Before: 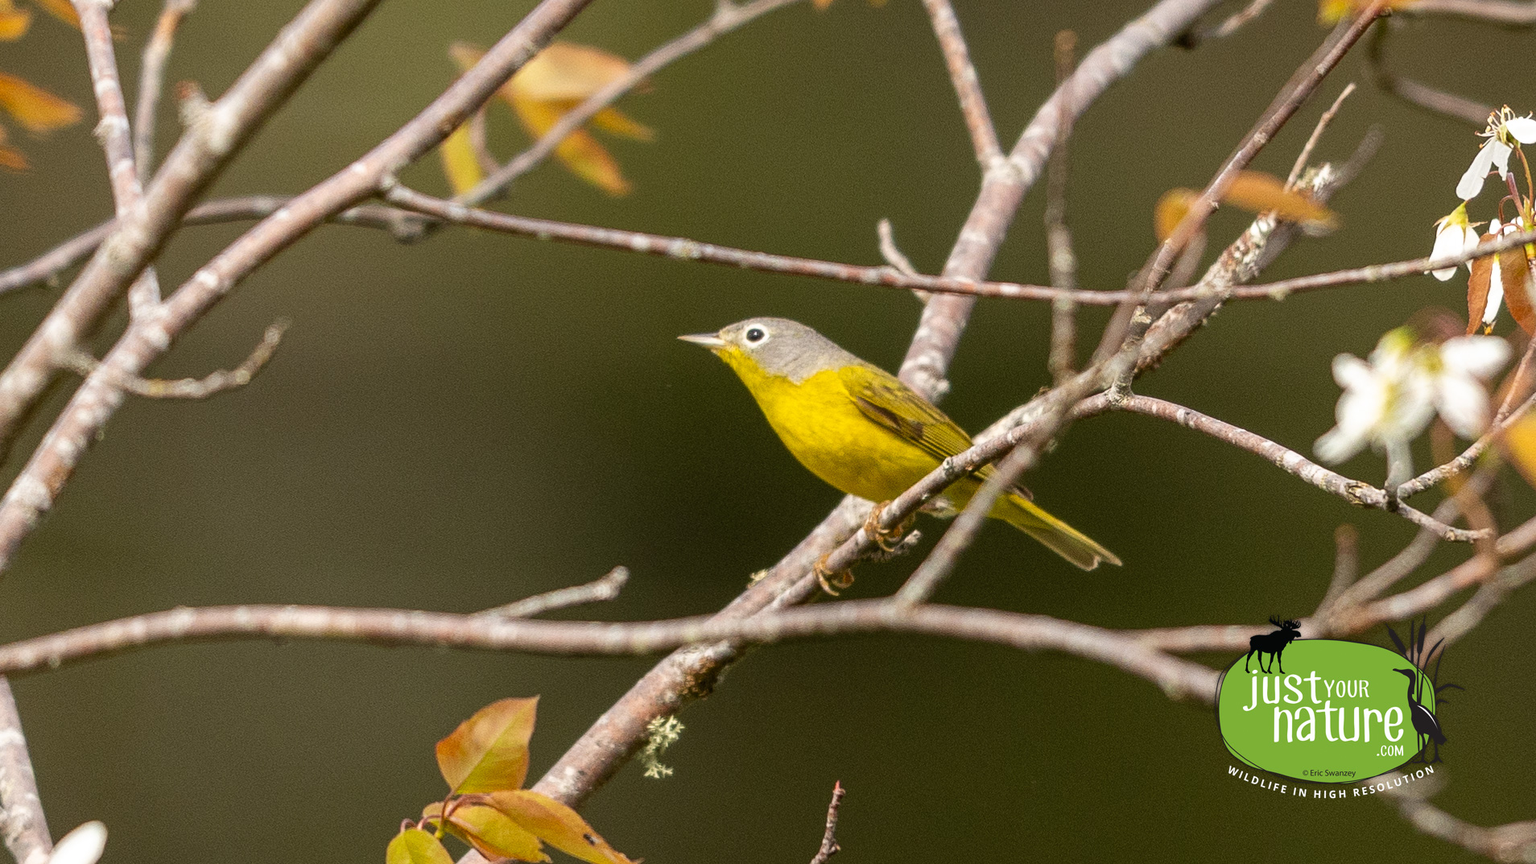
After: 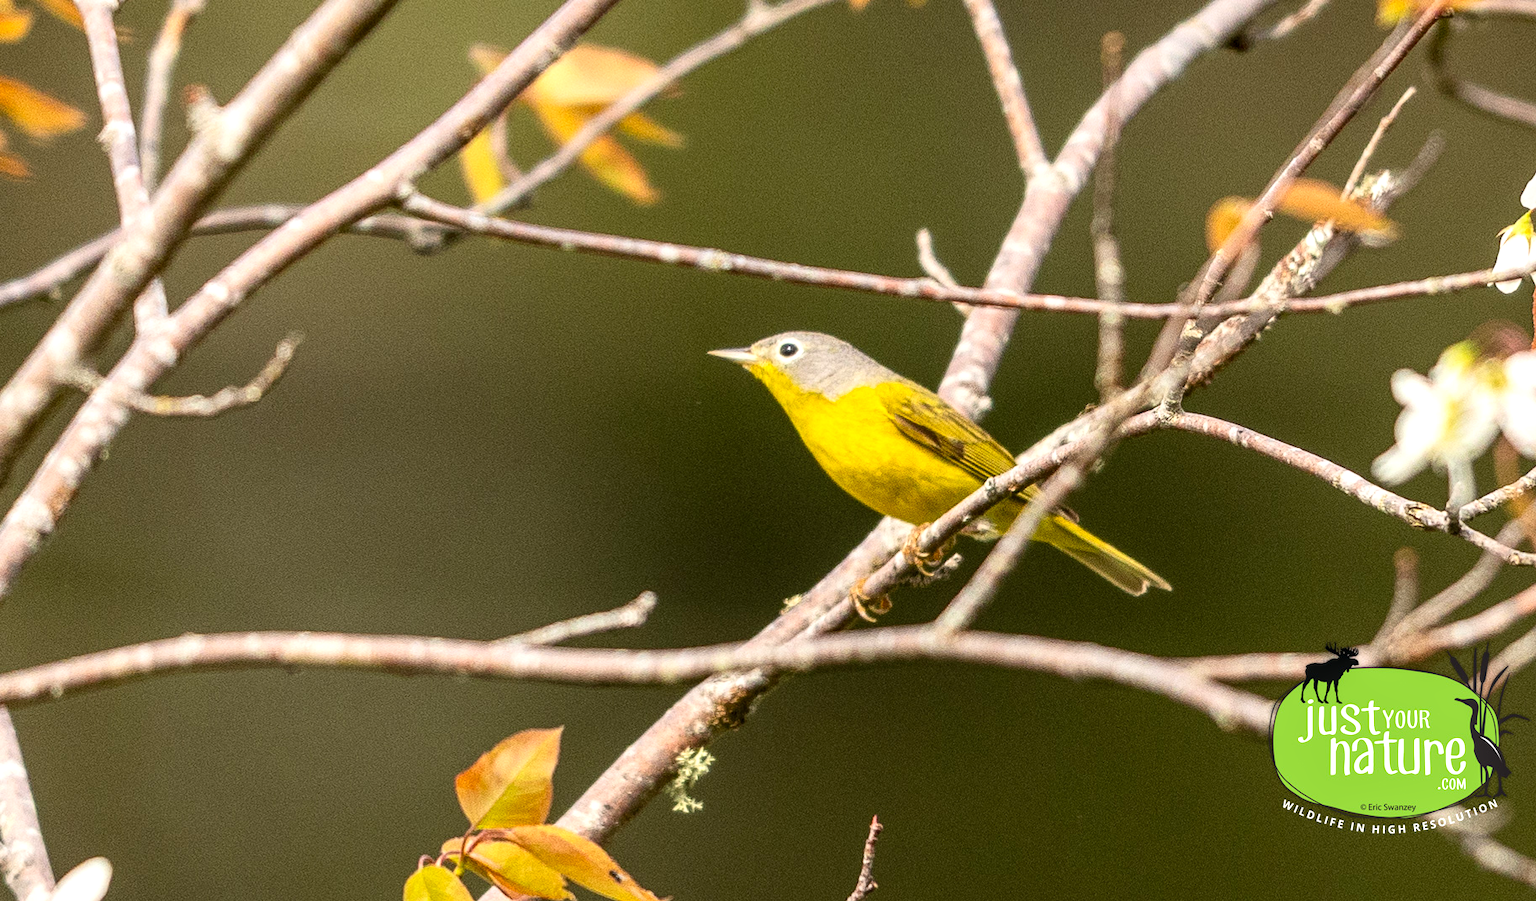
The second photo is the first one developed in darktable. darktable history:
local contrast: highlights 86%, shadows 82%
contrast brightness saturation: contrast 0.202, brightness 0.168, saturation 0.226
crop: right 4.206%, bottom 0.051%
